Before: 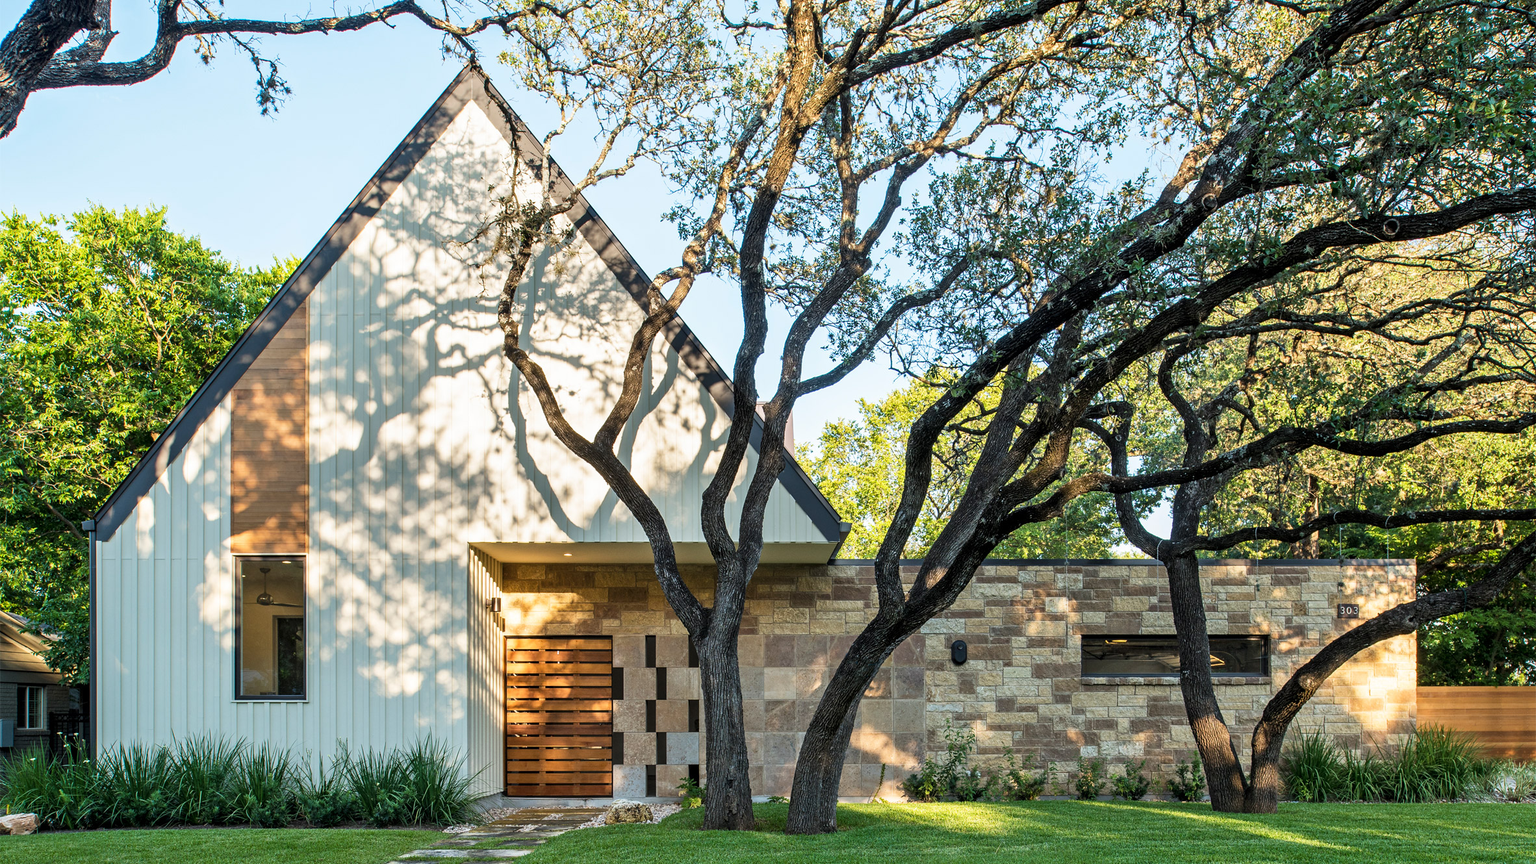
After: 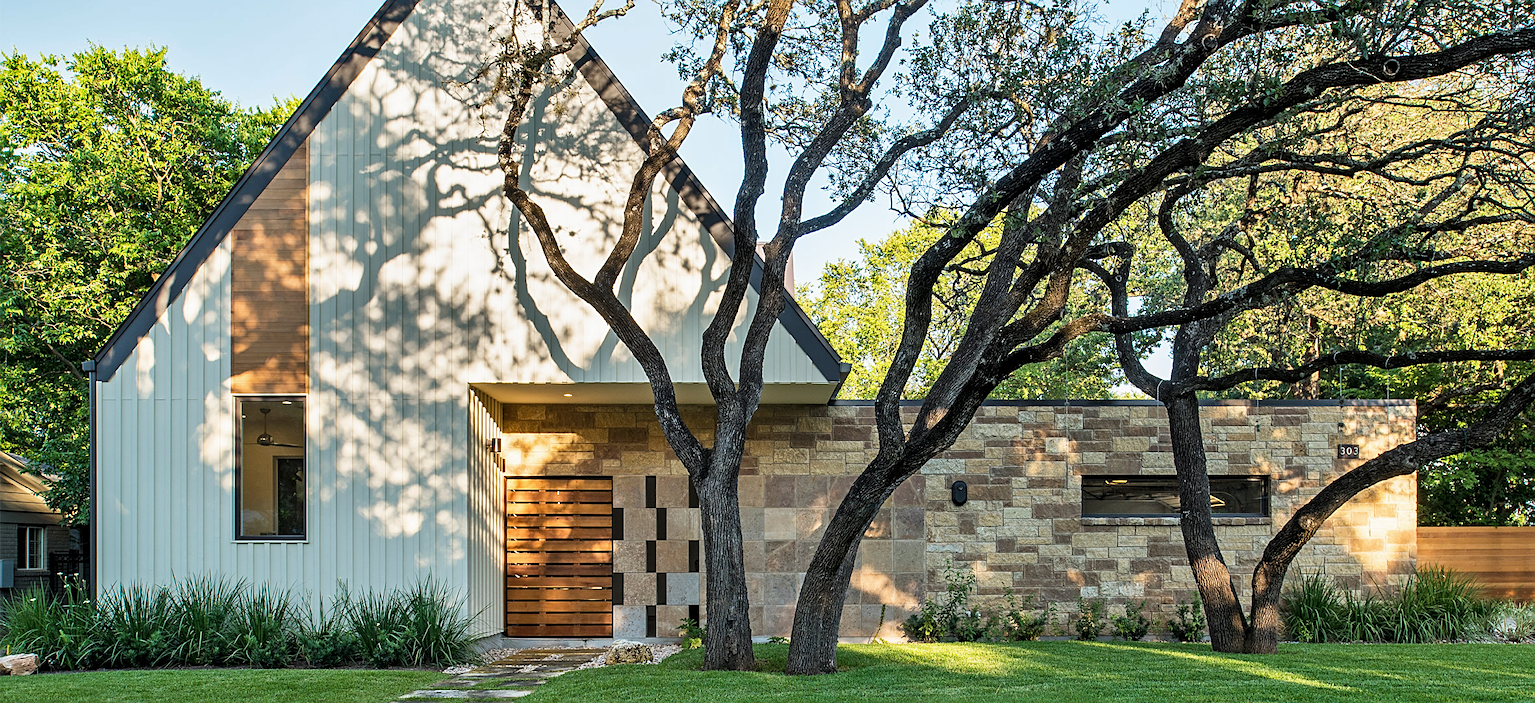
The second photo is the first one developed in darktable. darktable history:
exposure: exposure -0.04 EV, compensate highlight preservation false
shadows and highlights: shadows color adjustment 97.66%, soften with gaussian
sharpen: on, module defaults
crop and rotate: top 18.507%
